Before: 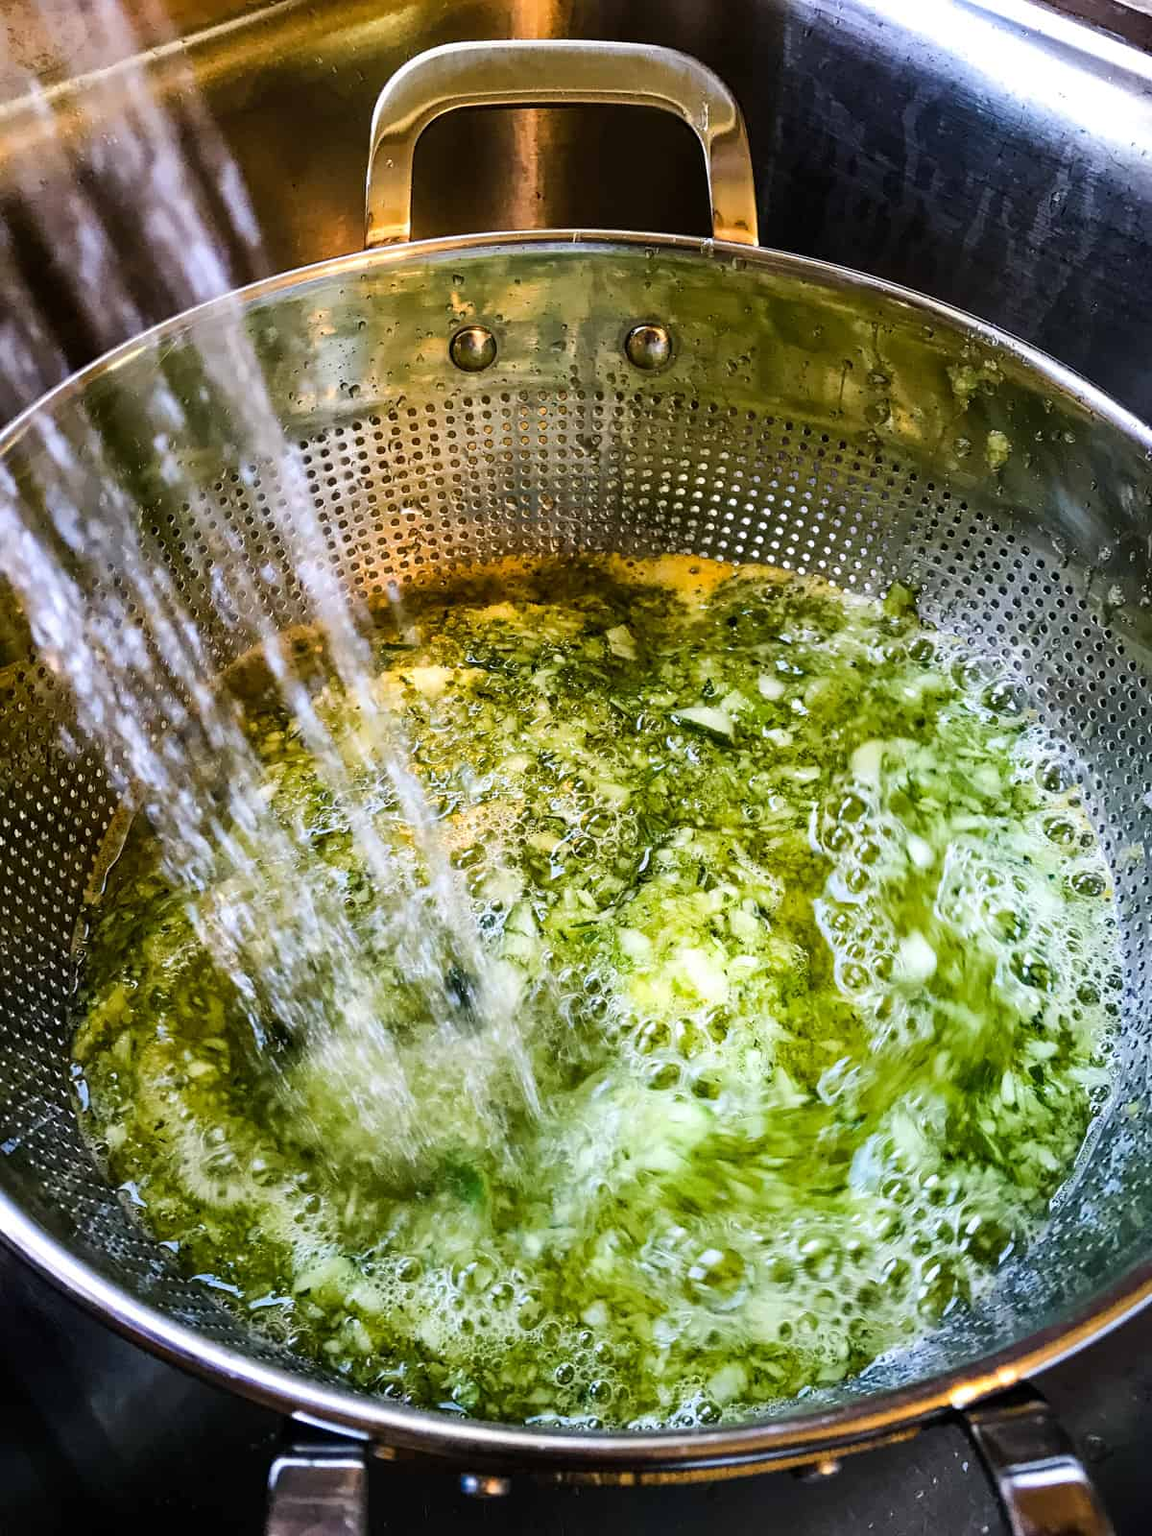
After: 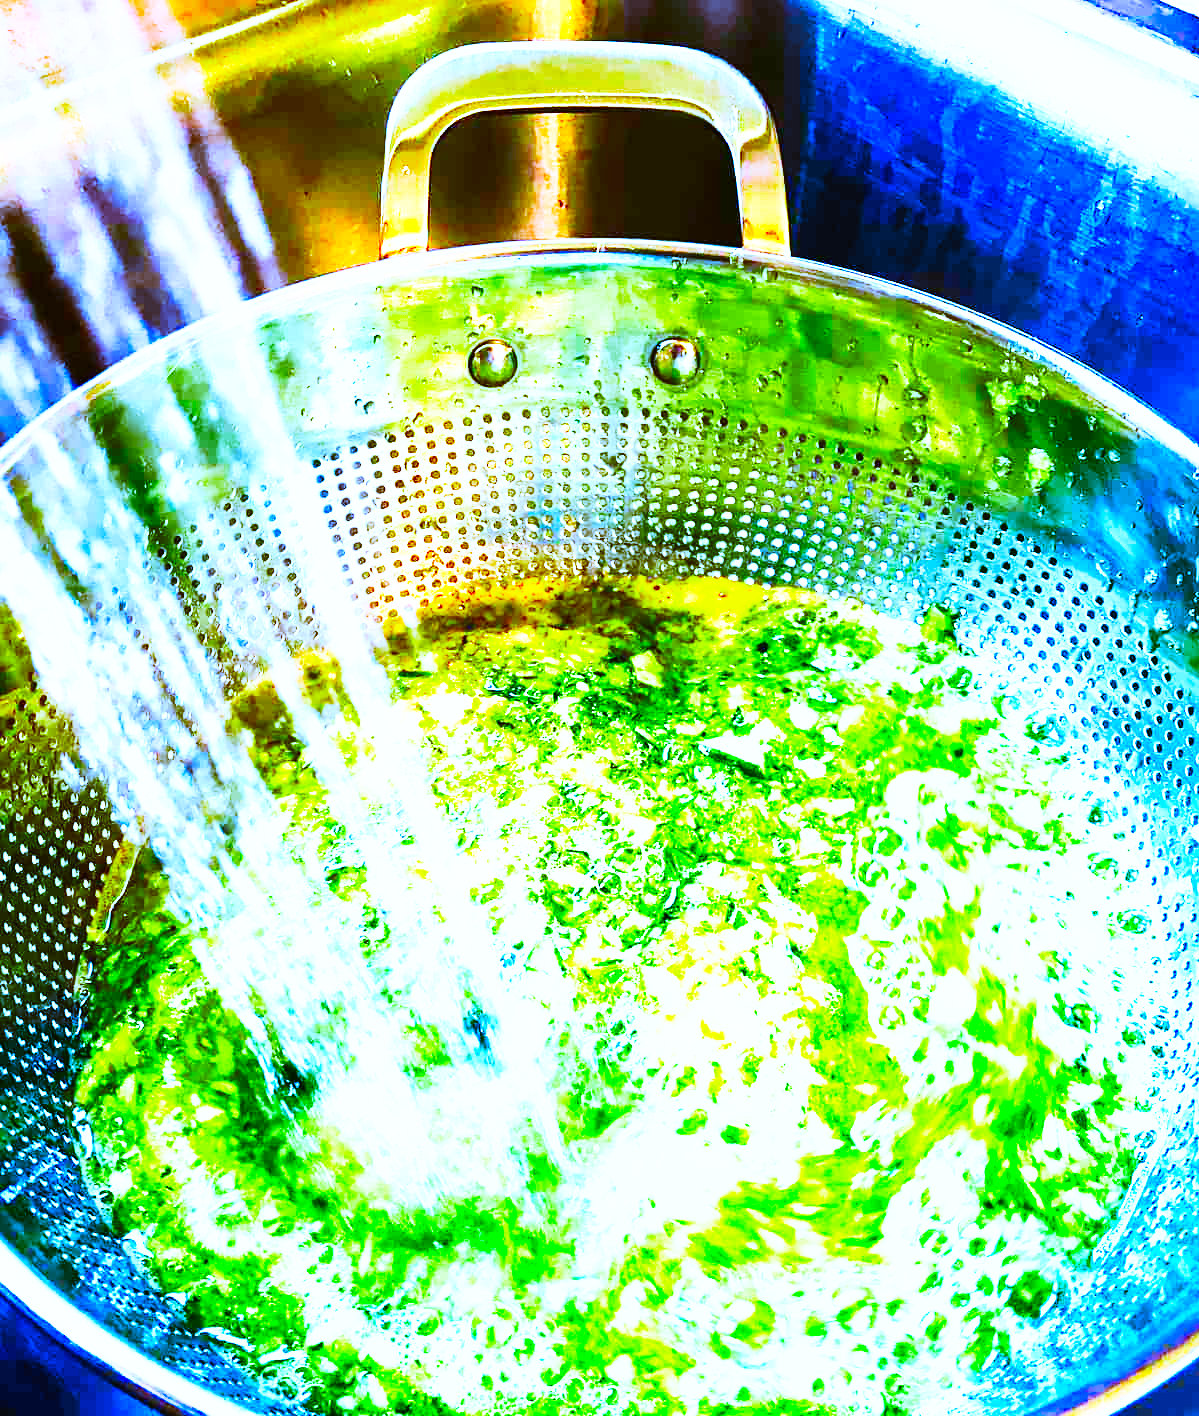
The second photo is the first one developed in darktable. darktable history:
color correction: saturation 2.15
crop and rotate: top 0%, bottom 11.49%
base curve: curves: ch0 [(0, 0) (0.007, 0.004) (0.027, 0.03) (0.046, 0.07) (0.207, 0.54) (0.442, 0.872) (0.673, 0.972) (1, 1)], preserve colors none
contrast brightness saturation: contrast 0.2, brightness 0.15, saturation 0.14
white balance: red 0.766, blue 1.537
exposure: black level correction 0, exposure 0.9 EV, compensate highlight preservation false
